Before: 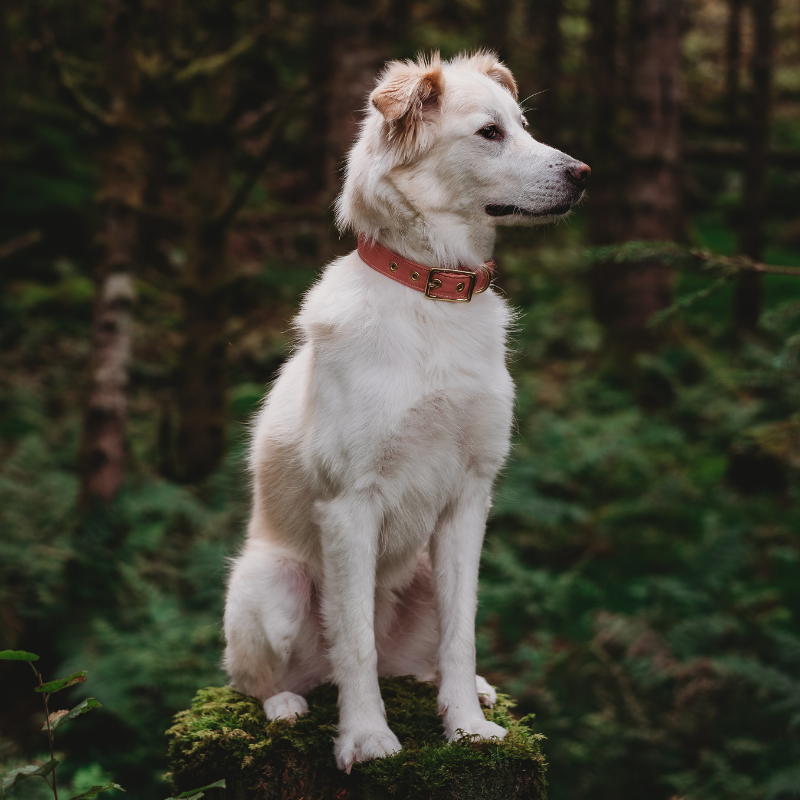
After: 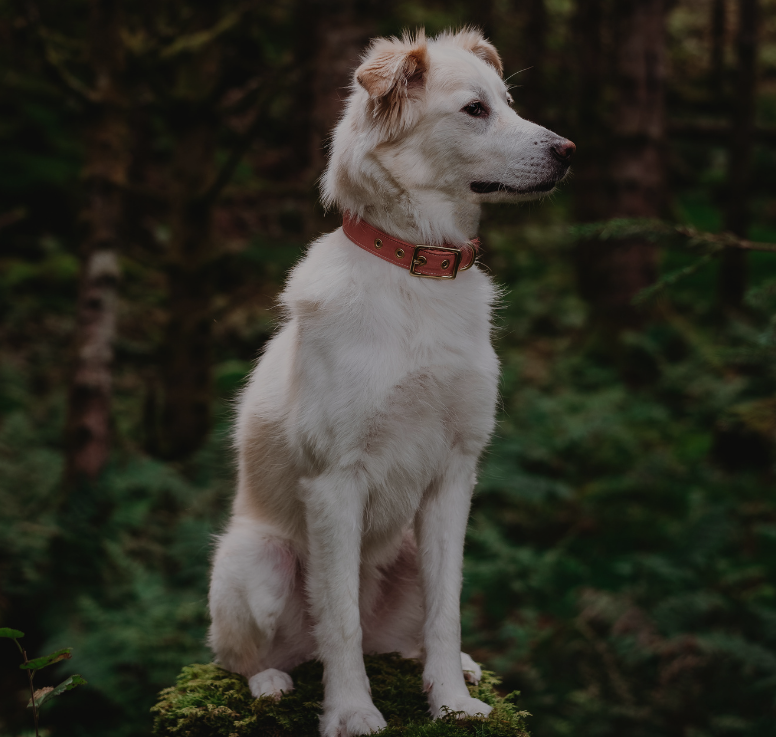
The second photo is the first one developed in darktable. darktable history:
exposure: black level correction 0, exposure -0.858 EV, compensate exposure bias true, compensate highlight preservation false
crop: left 1.941%, top 2.94%, right 0.963%, bottom 4.821%
